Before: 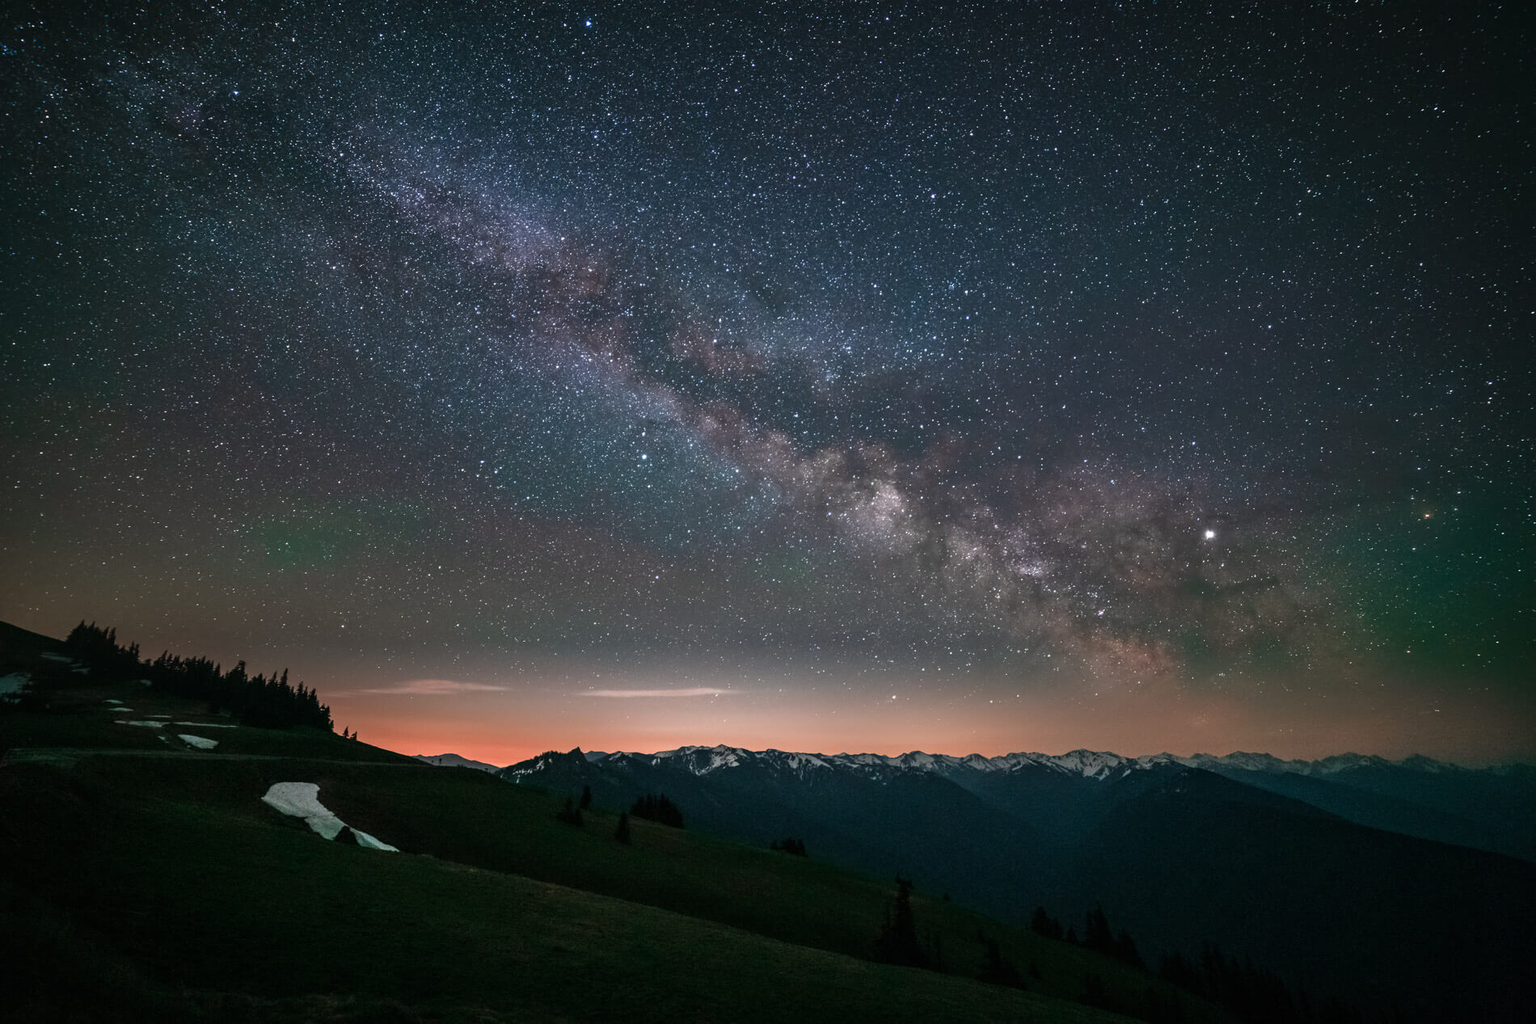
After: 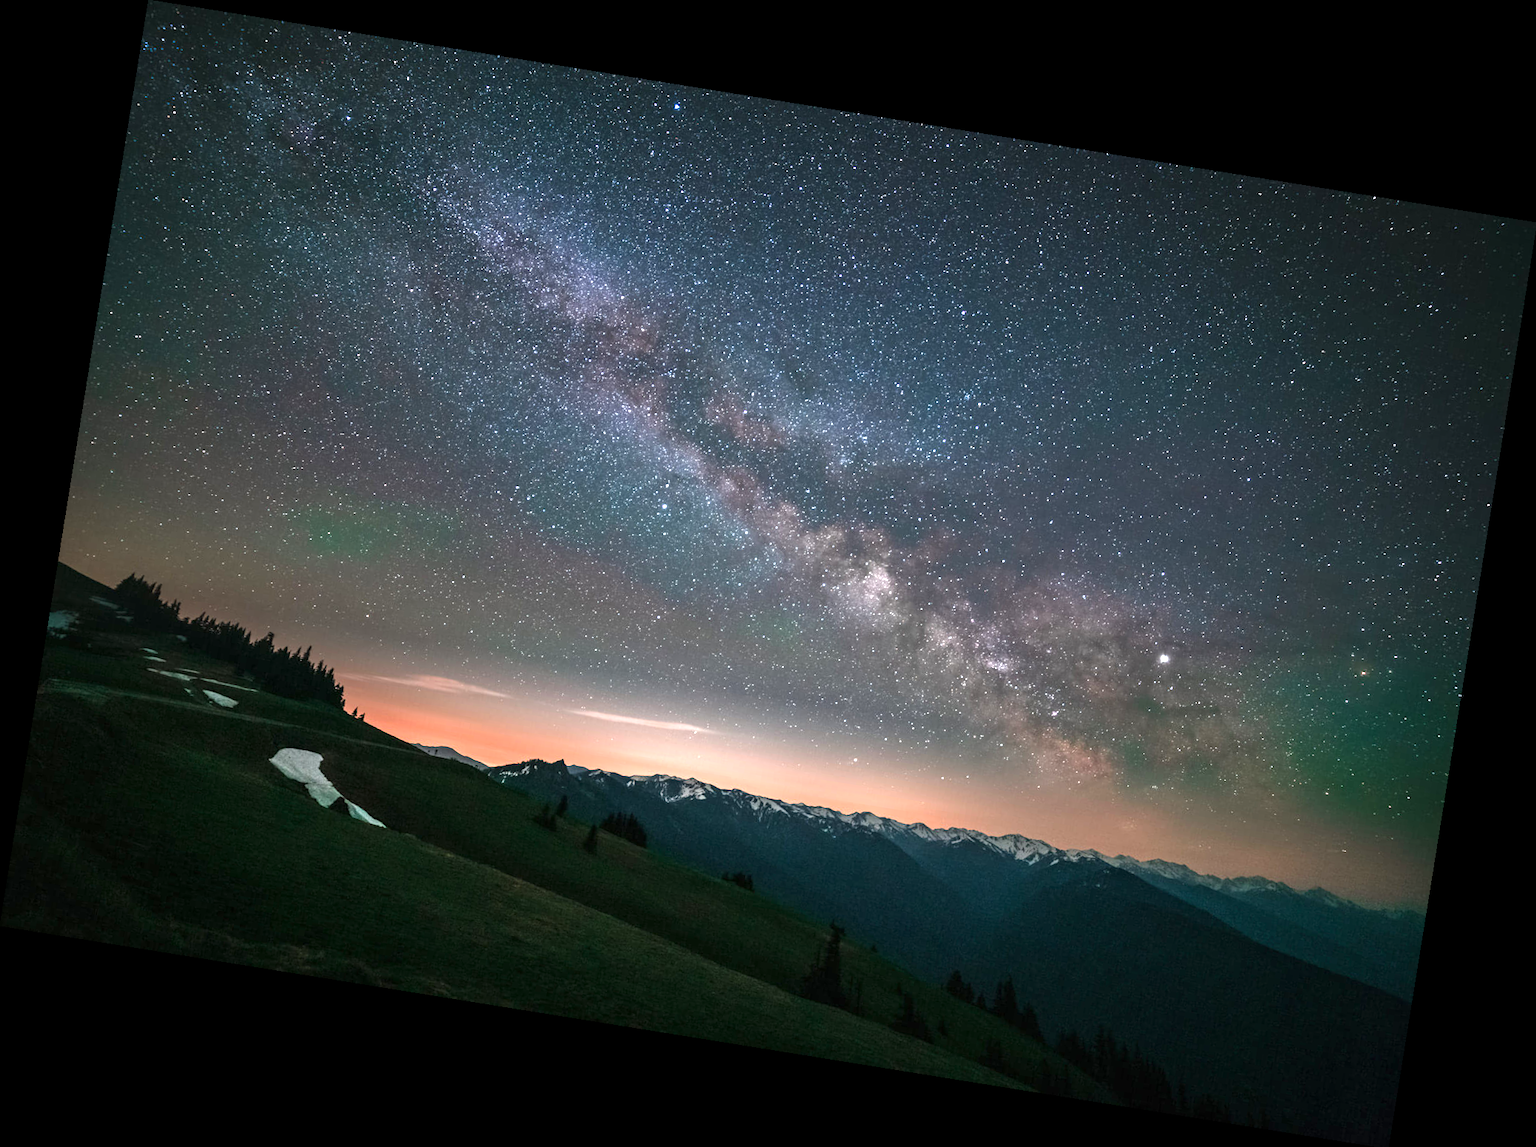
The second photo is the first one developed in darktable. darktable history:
rotate and perspective: rotation 9.12°, automatic cropping off
exposure: exposure 1 EV, compensate highlight preservation false
